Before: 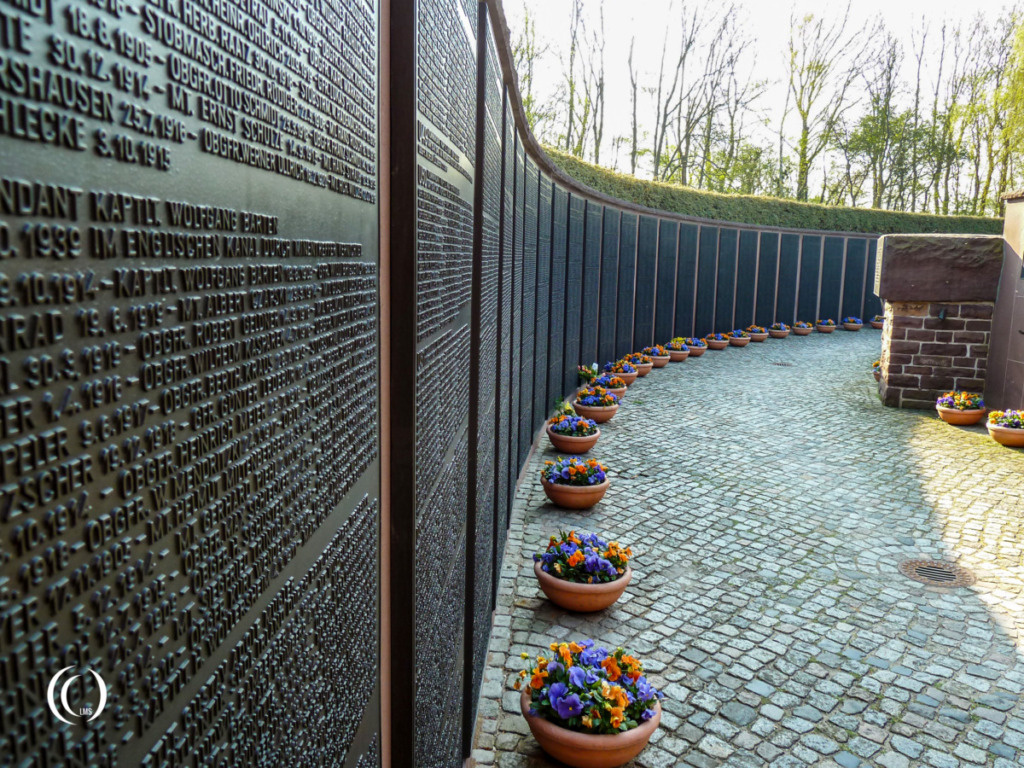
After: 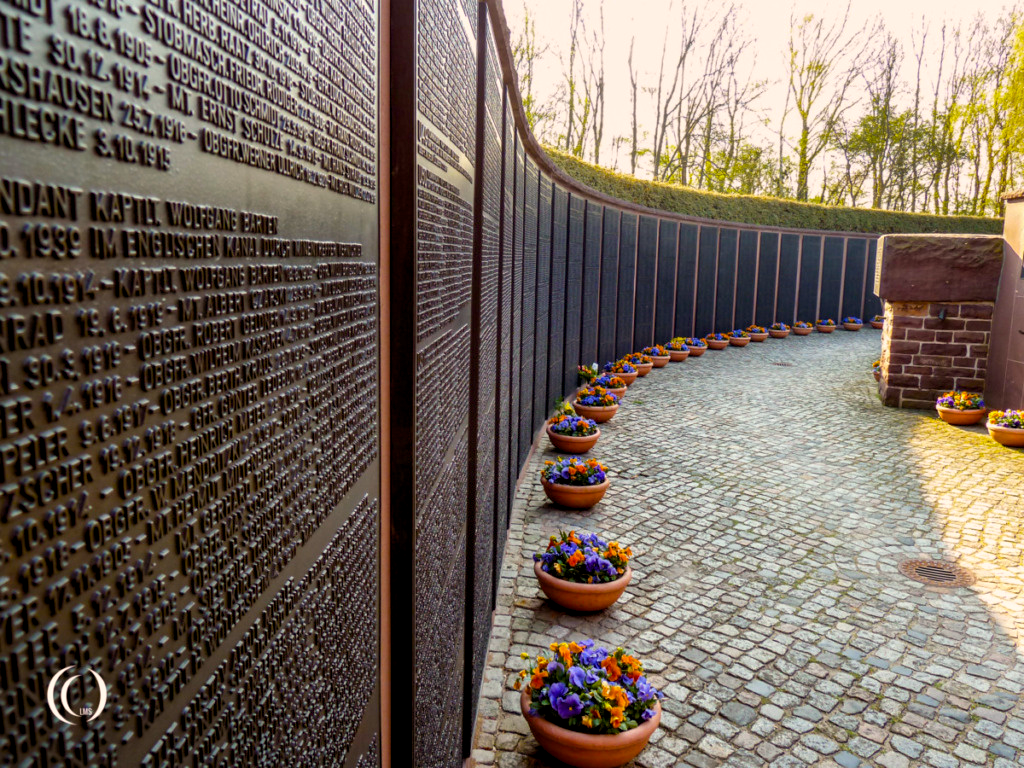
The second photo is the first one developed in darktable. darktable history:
color balance rgb: power › chroma 1.537%, power › hue 28.06°, highlights gain › chroma 2.007%, highlights gain › hue 46.98°, global offset › luminance -0.484%, perceptual saturation grading › global saturation 25.747%
